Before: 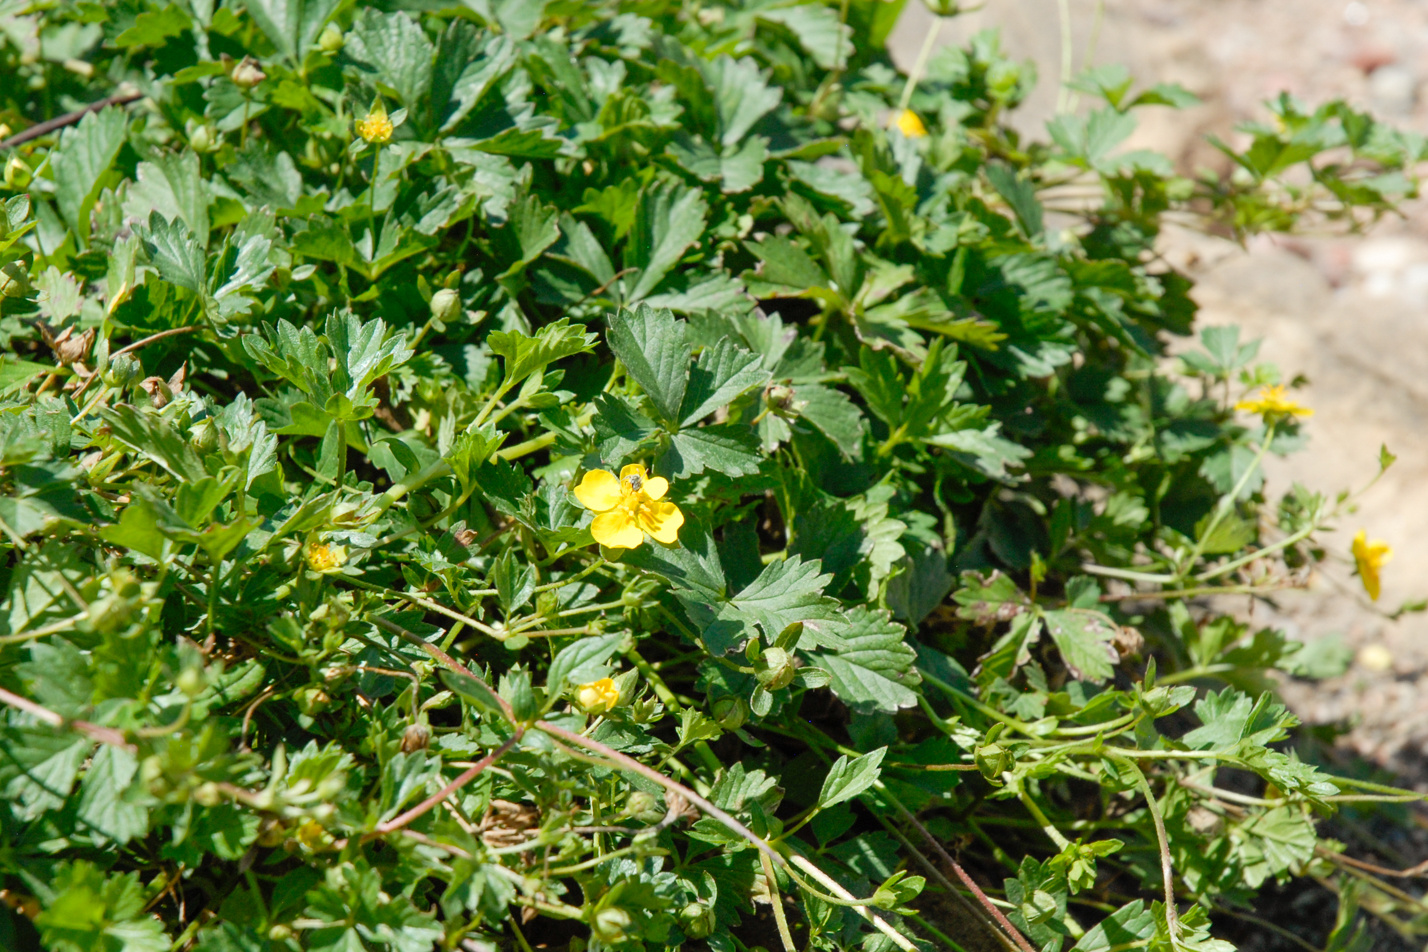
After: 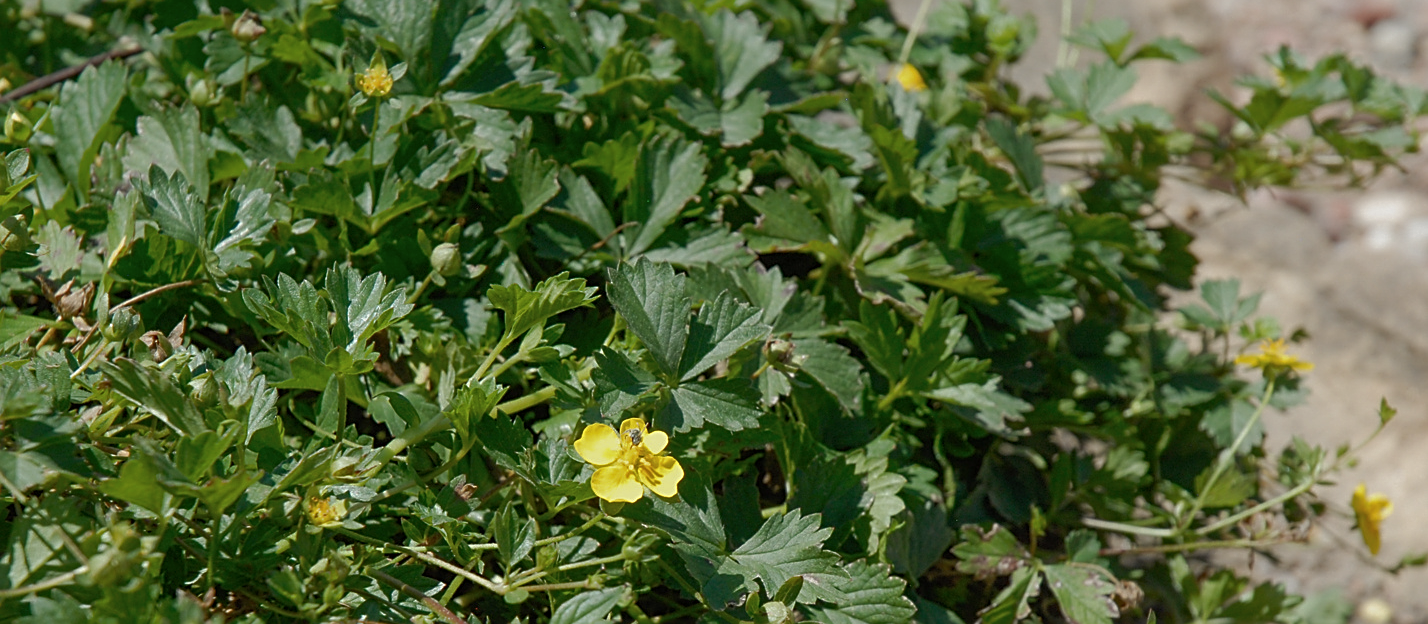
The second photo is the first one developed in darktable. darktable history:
tone curve: curves: ch0 [(0, 0) (0.91, 0.76) (0.997, 0.913)], color space Lab, linked channels, preserve colors none
crop and rotate: top 4.848%, bottom 29.503%
sharpen: on, module defaults
